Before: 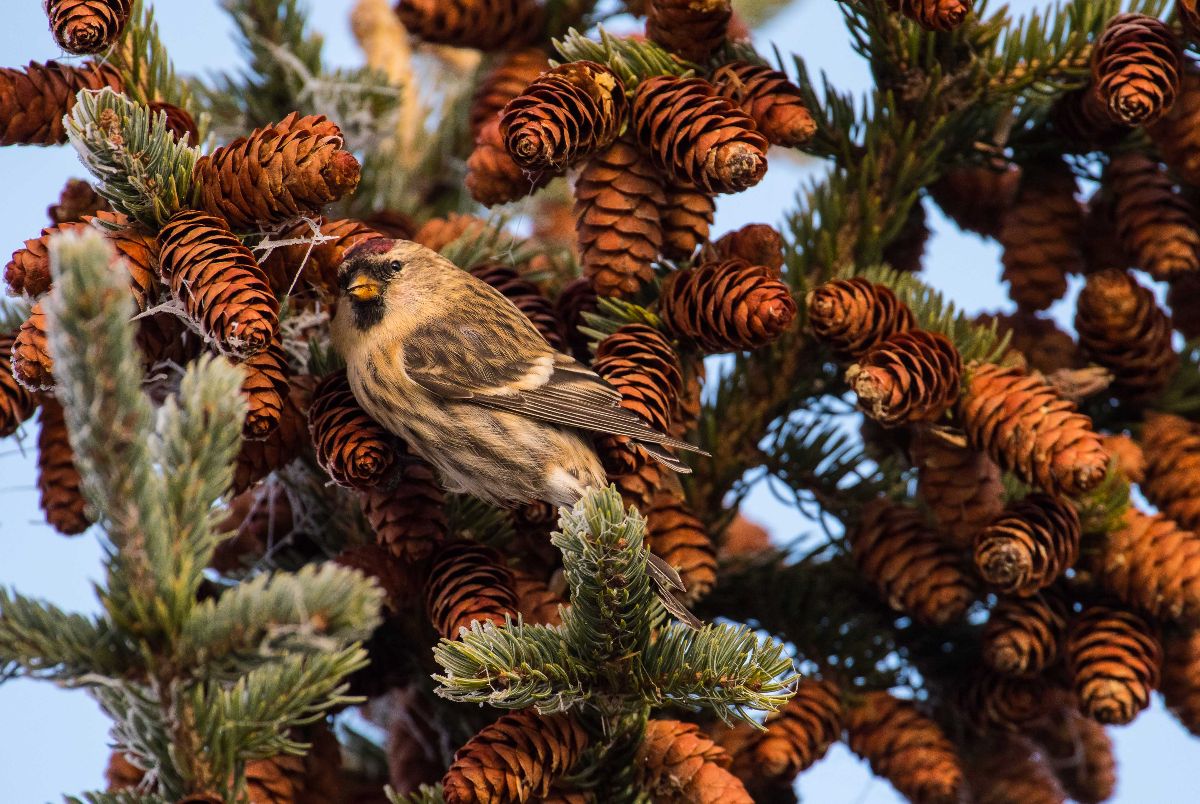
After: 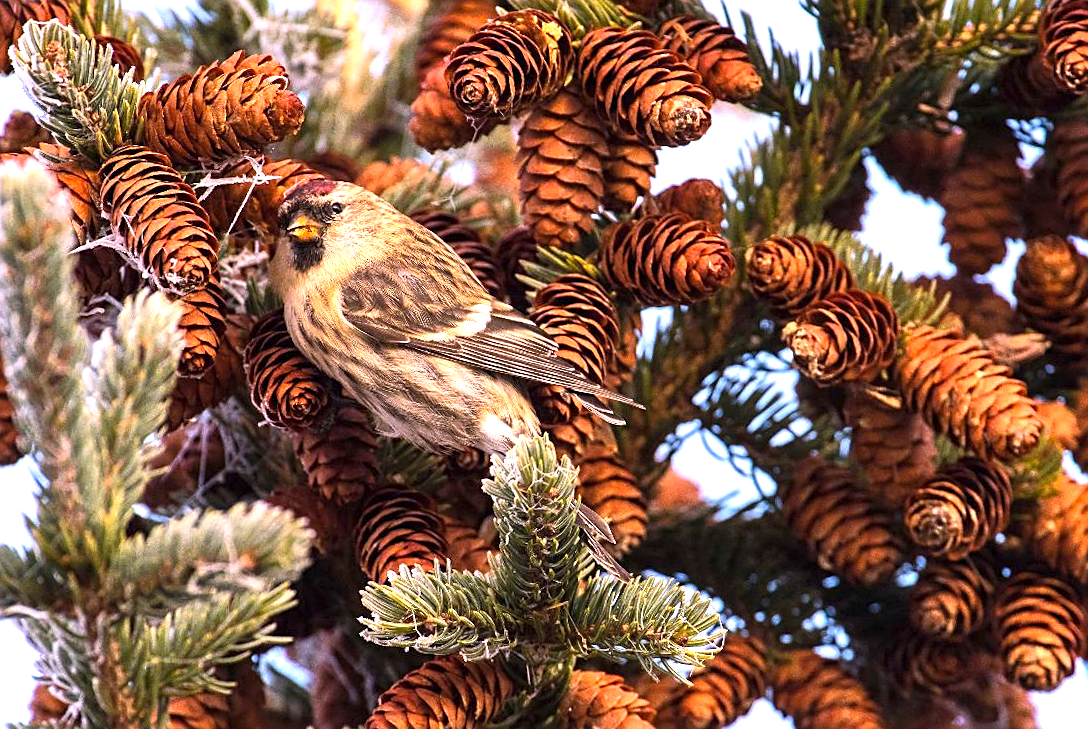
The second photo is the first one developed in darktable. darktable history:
crop and rotate: angle -1.96°, left 3.097%, top 4.154%, right 1.586%, bottom 0.529%
exposure: exposure 1.061 EV, compensate highlight preservation false
white balance: red 1.066, blue 1.119
sharpen: on, module defaults
